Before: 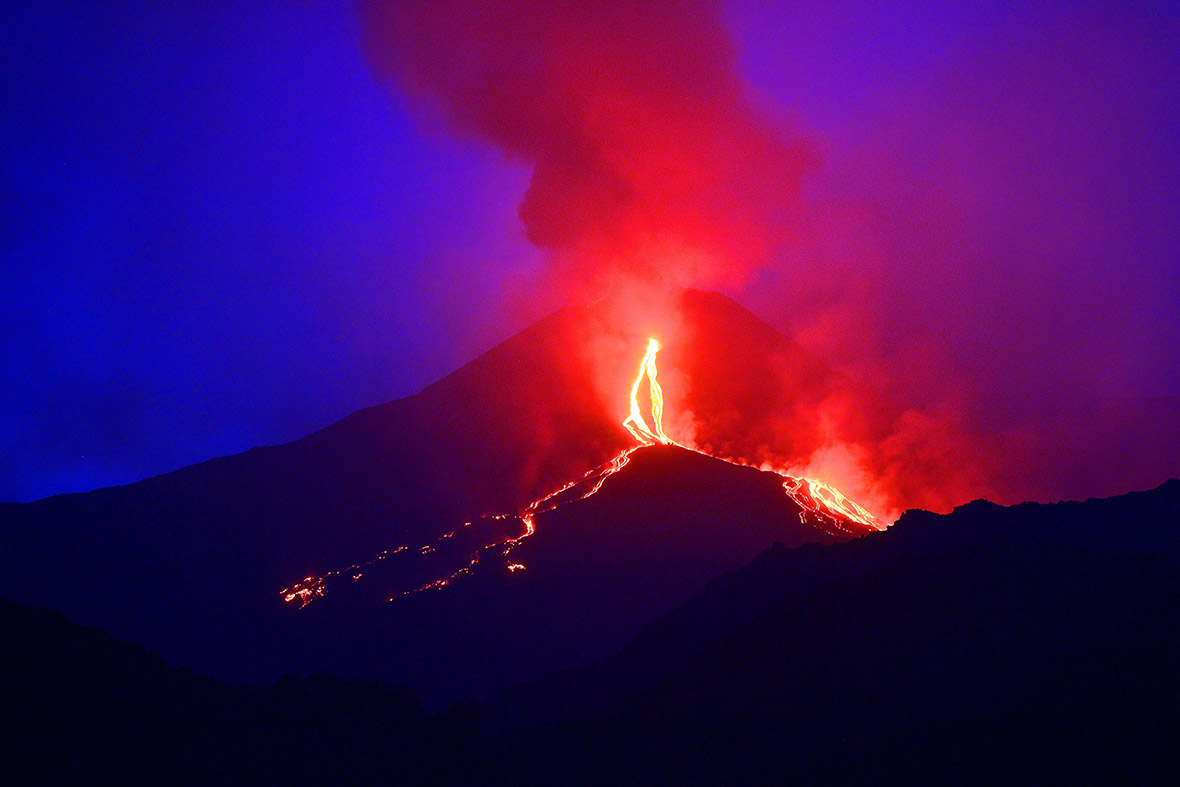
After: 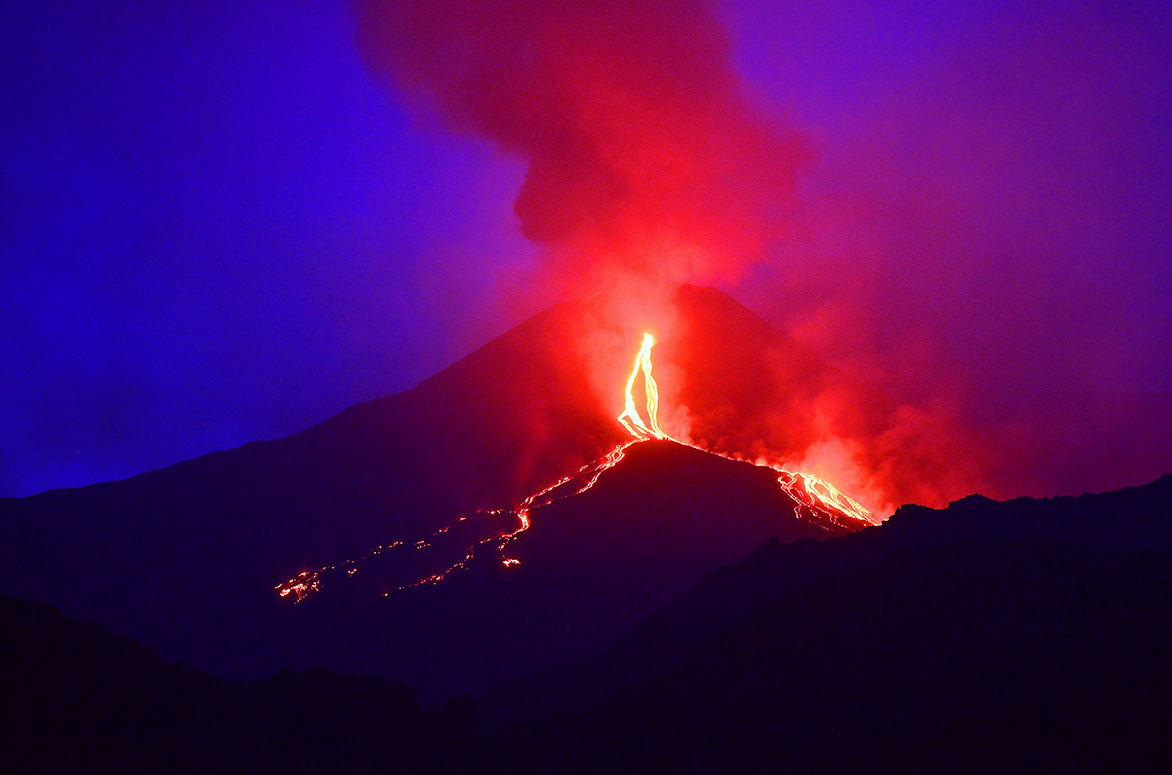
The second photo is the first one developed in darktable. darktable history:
crop: left 0.46%, top 0.706%, right 0.144%, bottom 0.745%
color correction: highlights a* -2.94, highlights b* -2.5, shadows a* 2.34, shadows b* 3.04
